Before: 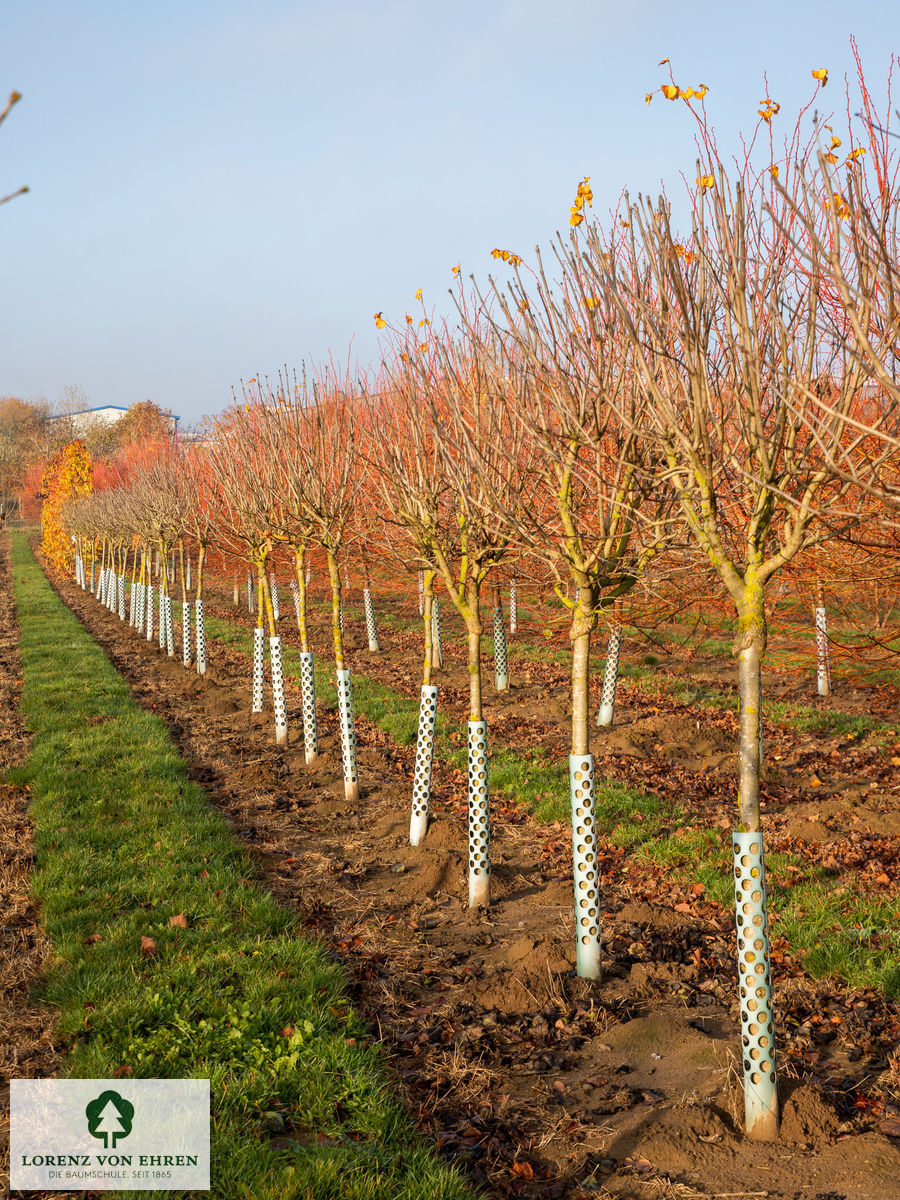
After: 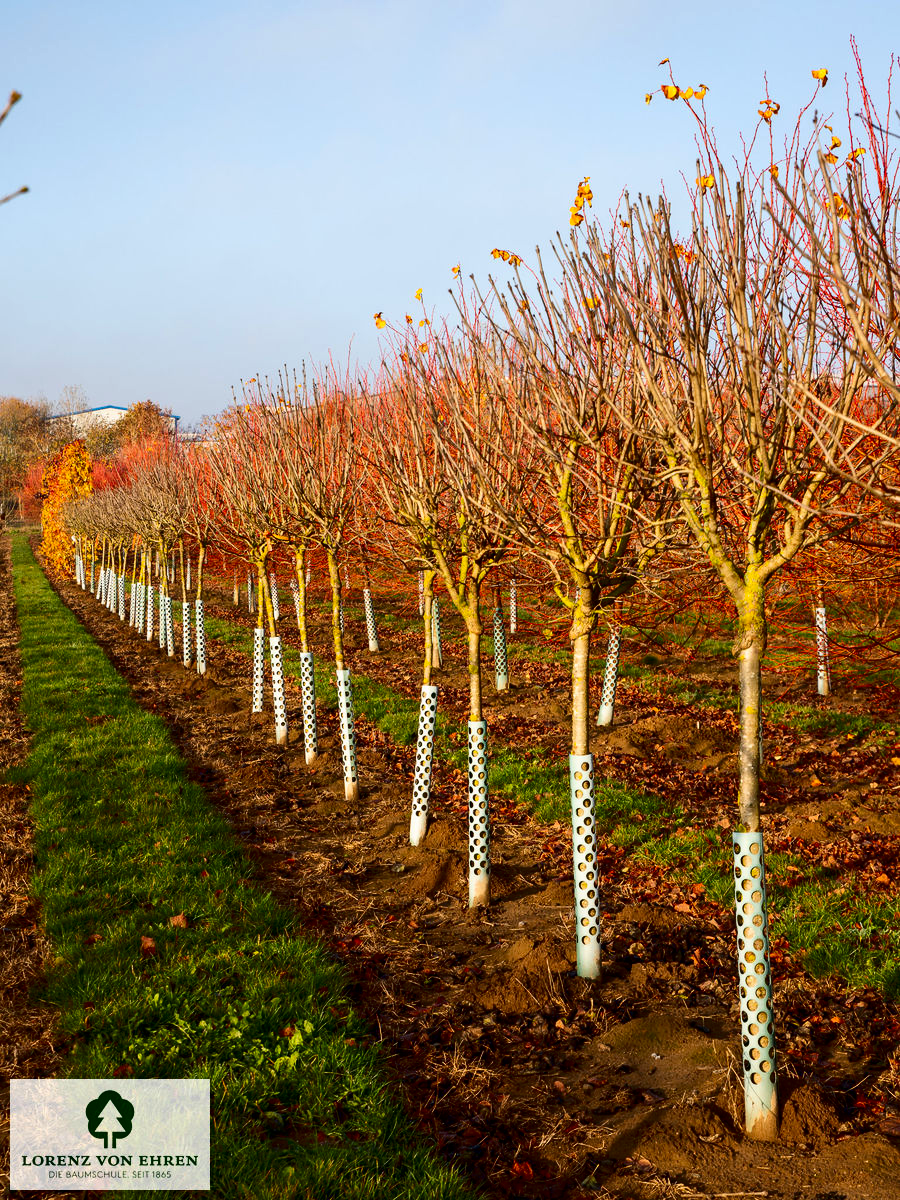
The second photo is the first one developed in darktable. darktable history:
contrast brightness saturation: contrast 0.223, brightness -0.187, saturation 0.242
